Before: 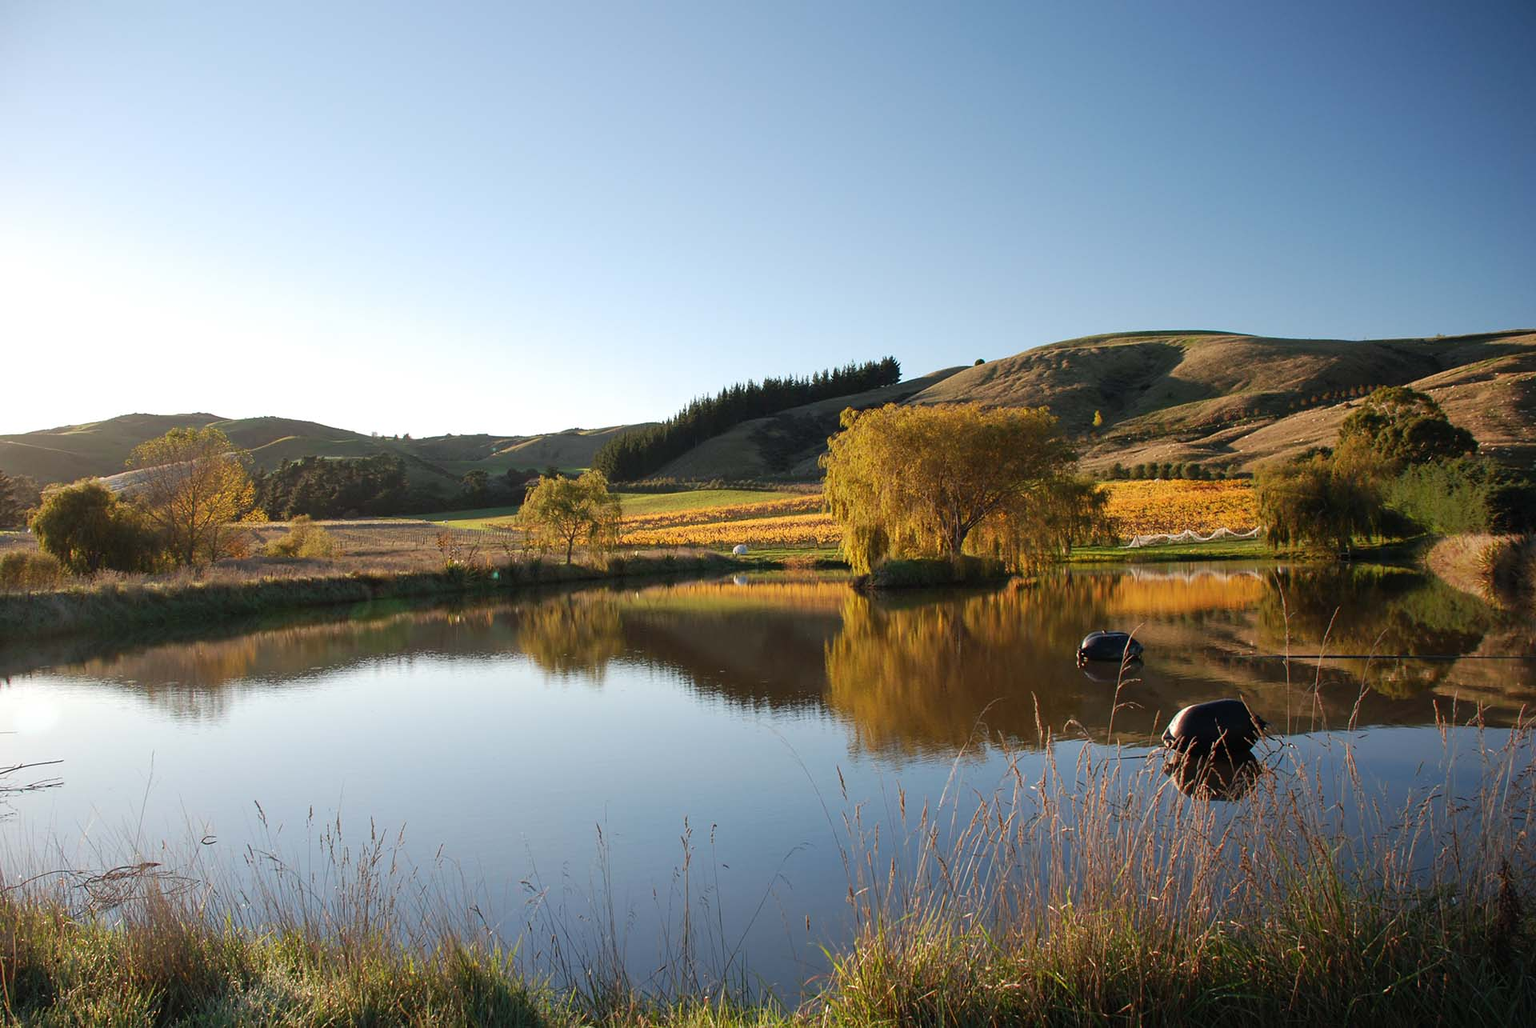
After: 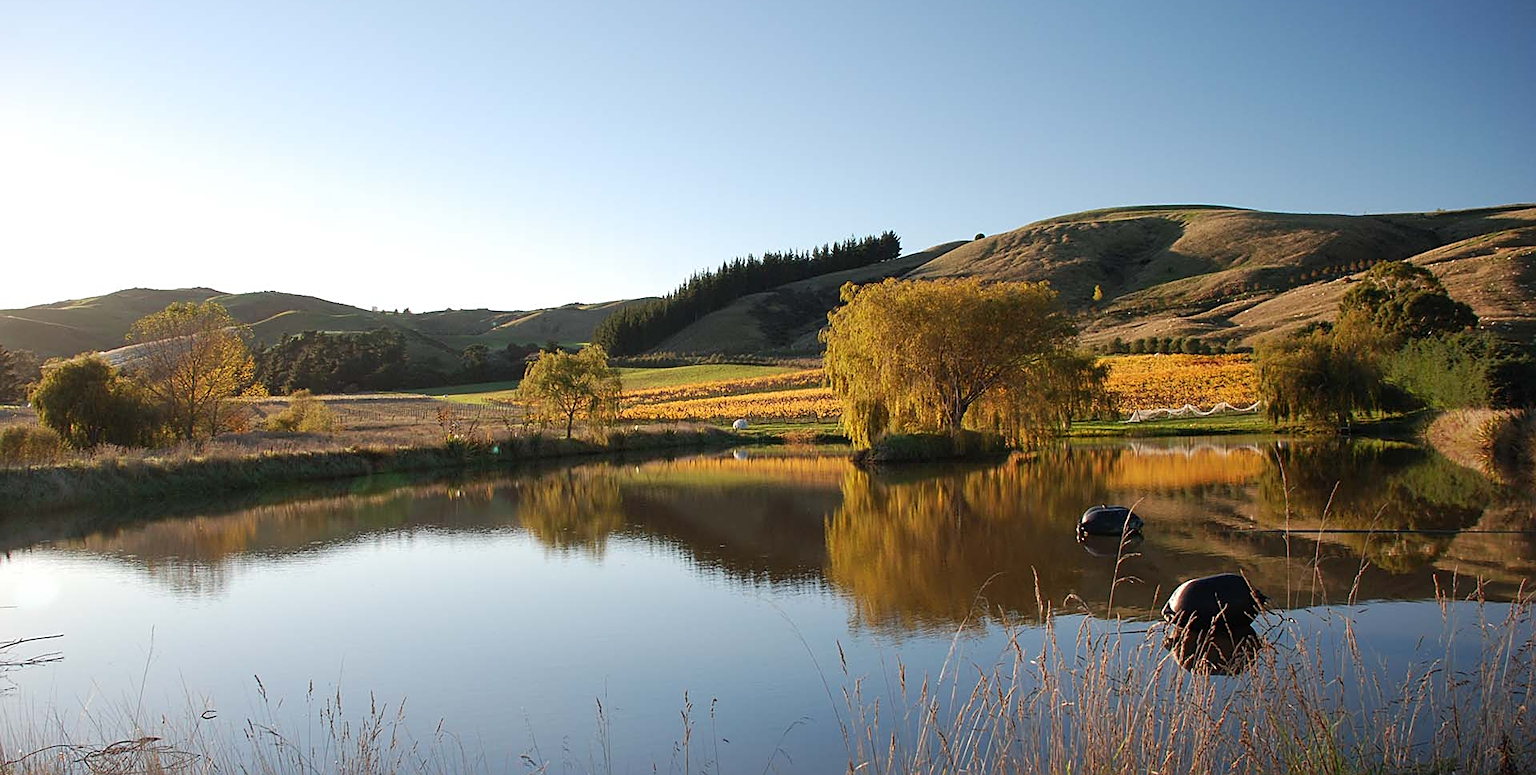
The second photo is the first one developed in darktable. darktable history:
crop and rotate: top 12.246%, bottom 12.282%
sharpen: on, module defaults
